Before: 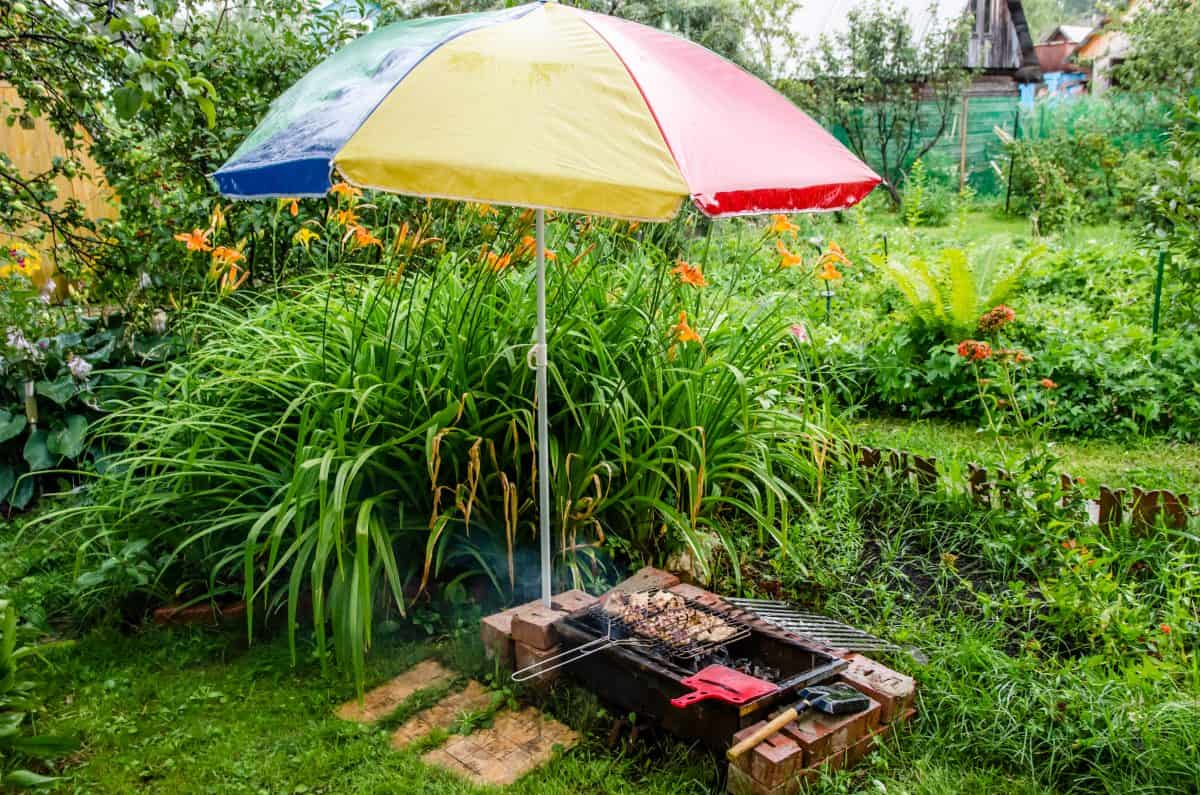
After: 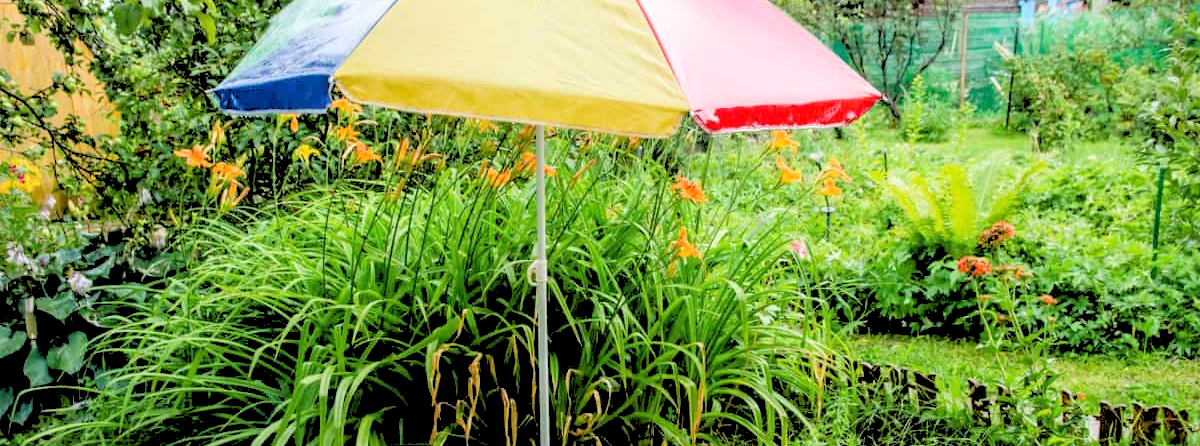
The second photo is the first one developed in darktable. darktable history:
crop and rotate: top 10.605%, bottom 33.274%
rgb levels: levels [[0.027, 0.429, 0.996], [0, 0.5, 1], [0, 0.5, 1]]
